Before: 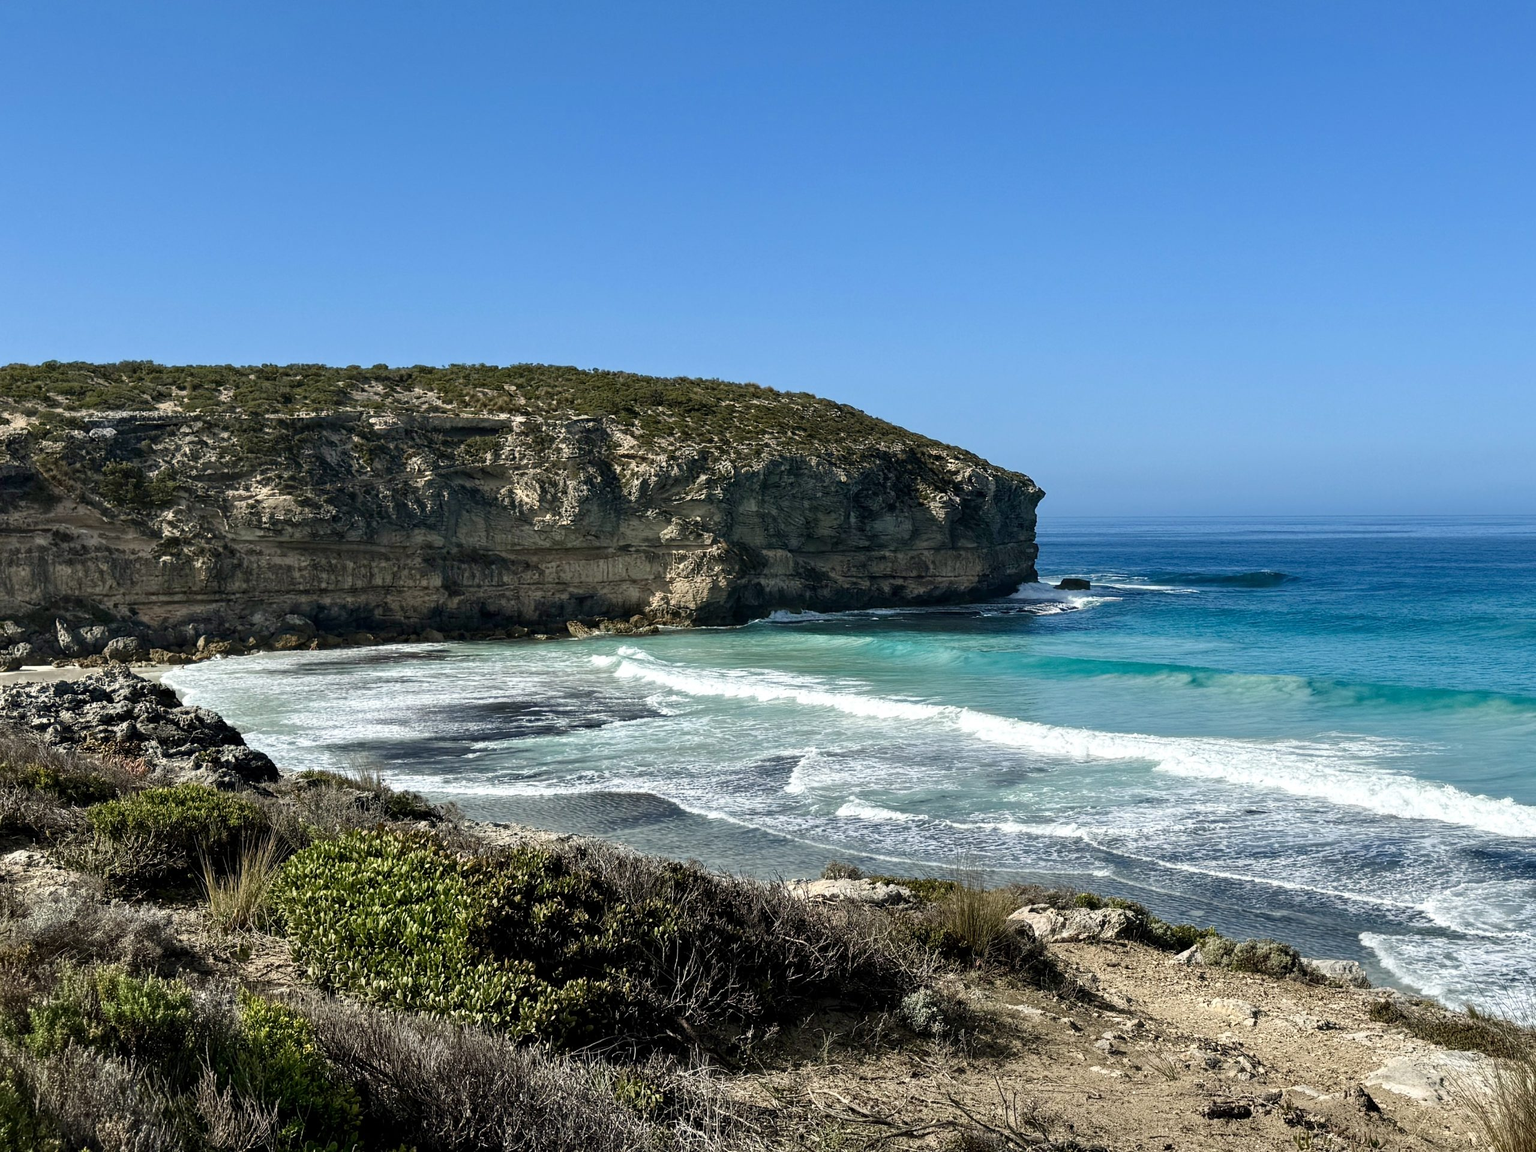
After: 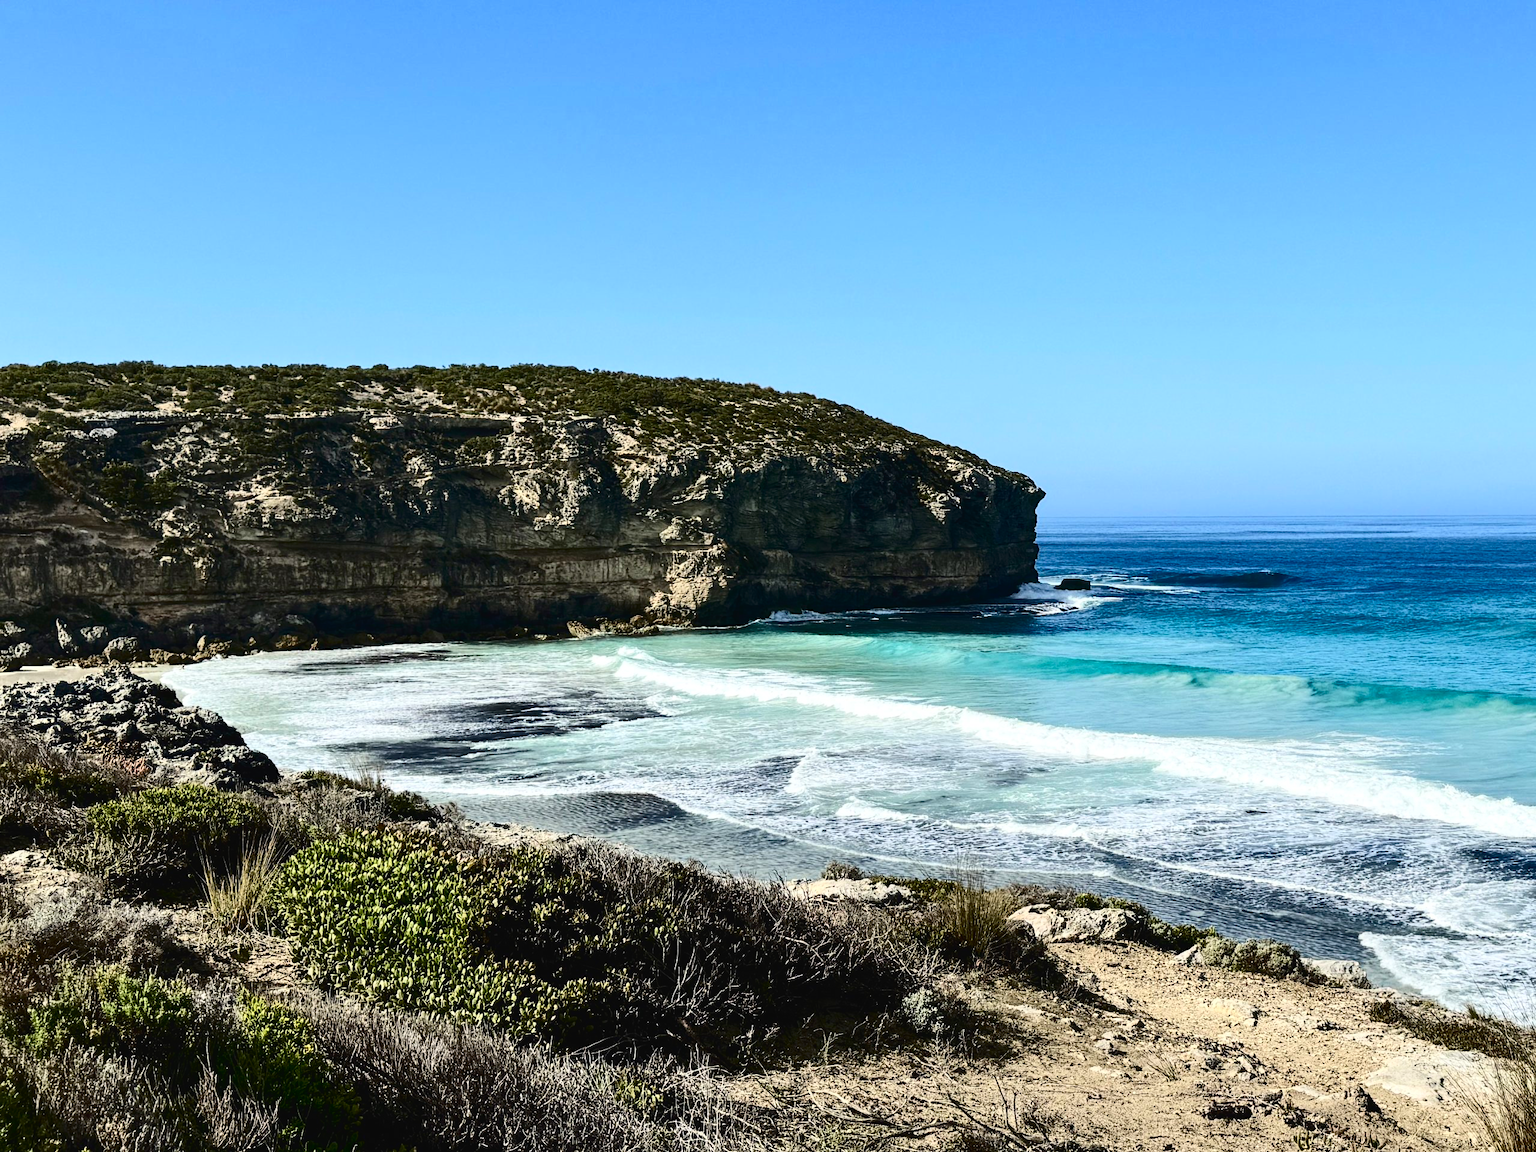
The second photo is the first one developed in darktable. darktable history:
contrast brightness saturation: contrast 0.194, brightness -0.105, saturation 0.214
tone curve: curves: ch0 [(0, 0.026) (0.146, 0.158) (0.272, 0.34) (0.453, 0.627) (0.687, 0.829) (1, 1)], color space Lab, independent channels, preserve colors none
